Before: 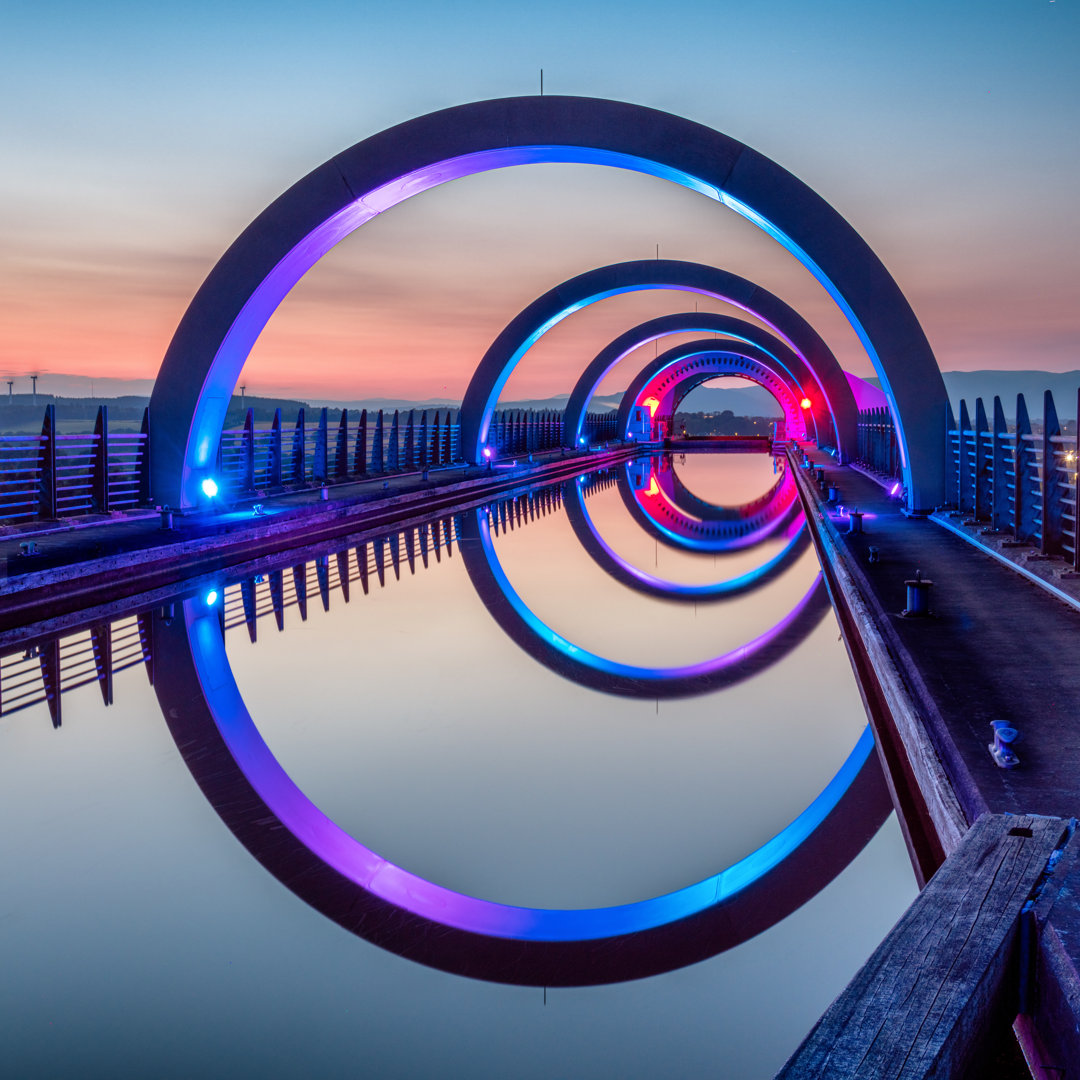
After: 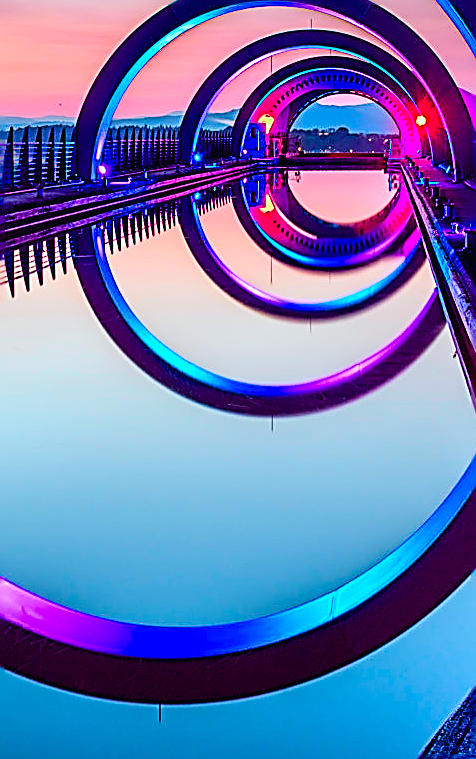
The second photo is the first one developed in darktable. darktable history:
color calibration: illuminant Planckian (black body), x 0.376, y 0.374, temperature 4126.24 K
crop: left 35.681%, top 26.276%, right 20.198%, bottom 3.385%
contrast brightness saturation: contrast 0.045, saturation 0.068
tone curve: curves: ch0 [(0, 0.012) (0.052, 0.04) (0.107, 0.086) (0.269, 0.266) (0.471, 0.503) (0.731, 0.771) (0.921, 0.909) (0.999, 0.951)]; ch1 [(0, 0) (0.339, 0.298) (0.402, 0.363) (0.444, 0.415) (0.485, 0.469) (0.494, 0.493) (0.504, 0.501) (0.525, 0.534) (0.555, 0.593) (0.594, 0.648) (1, 1)]; ch2 [(0, 0) (0.48, 0.48) (0.504, 0.5) (0.535, 0.557) (0.581, 0.623) (0.649, 0.683) (0.824, 0.815) (1, 1)], color space Lab, independent channels, preserve colors none
color balance rgb: perceptual saturation grading › global saturation 39.392%, perceptual saturation grading › highlights -25.636%, perceptual saturation grading › mid-tones 35.379%, perceptual saturation grading › shadows 36.159%
exposure: exposure 0.299 EV, compensate exposure bias true, compensate highlight preservation false
sharpen: amount 1.983
